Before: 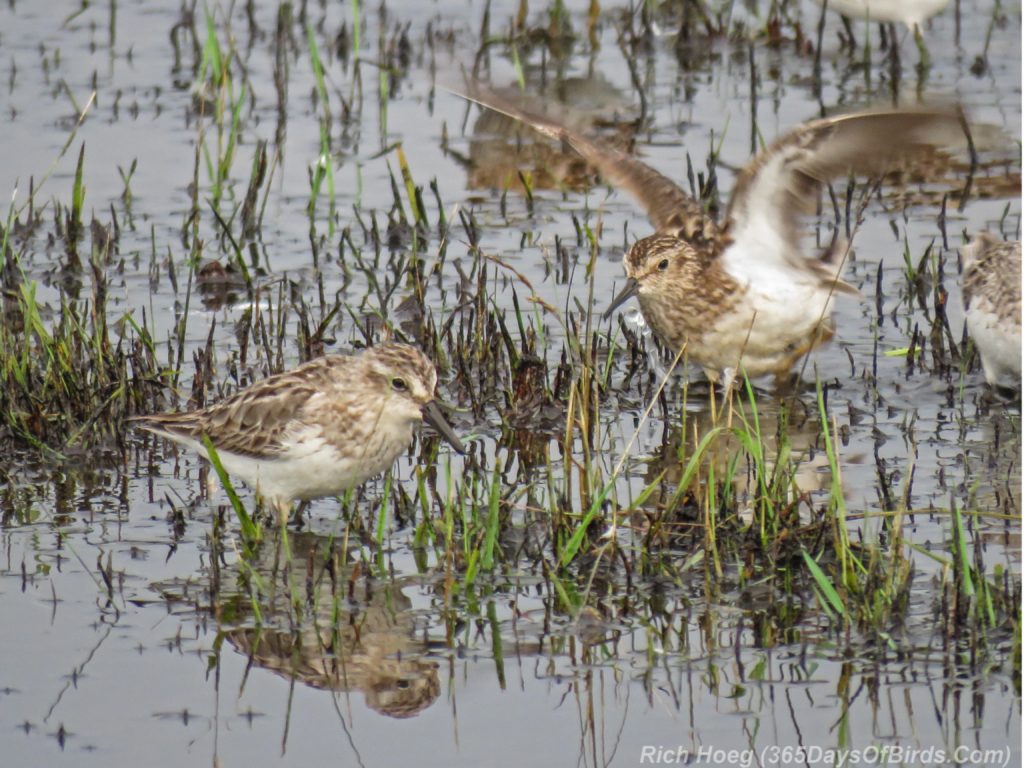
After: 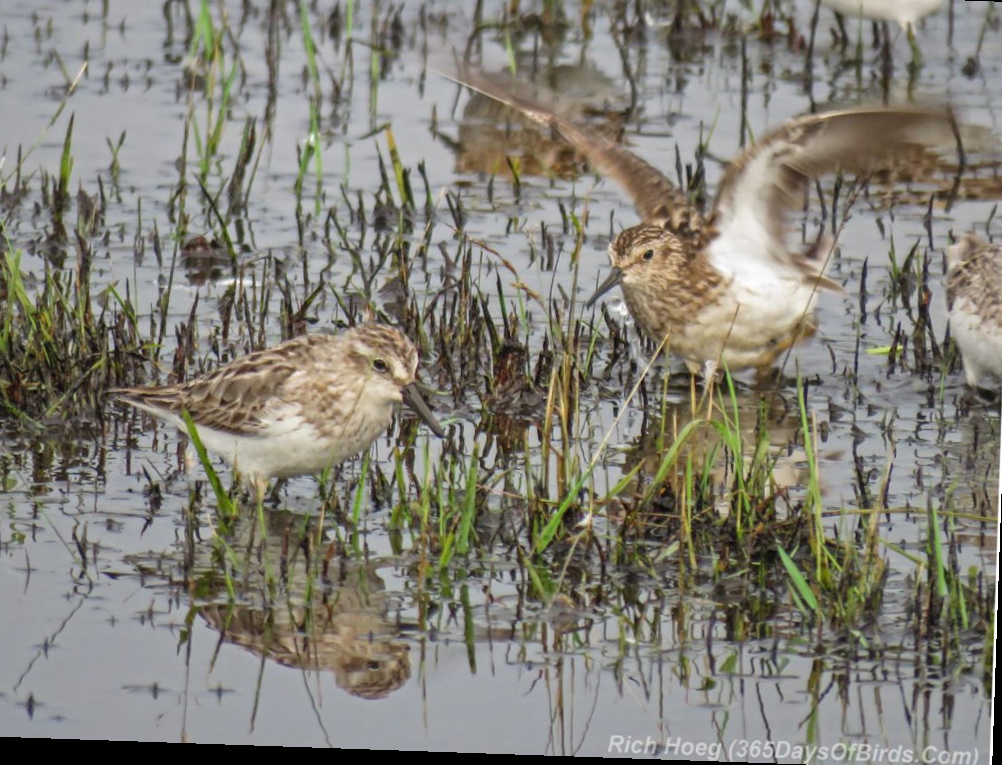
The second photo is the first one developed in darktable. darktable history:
color calibration: illuminant same as pipeline (D50), adaptation none (bypass), x 0.333, y 0.334, temperature 5022.8 K
crop and rotate: angle -1.97°, left 3.11%, top 4.147%, right 1.404%, bottom 0.454%
